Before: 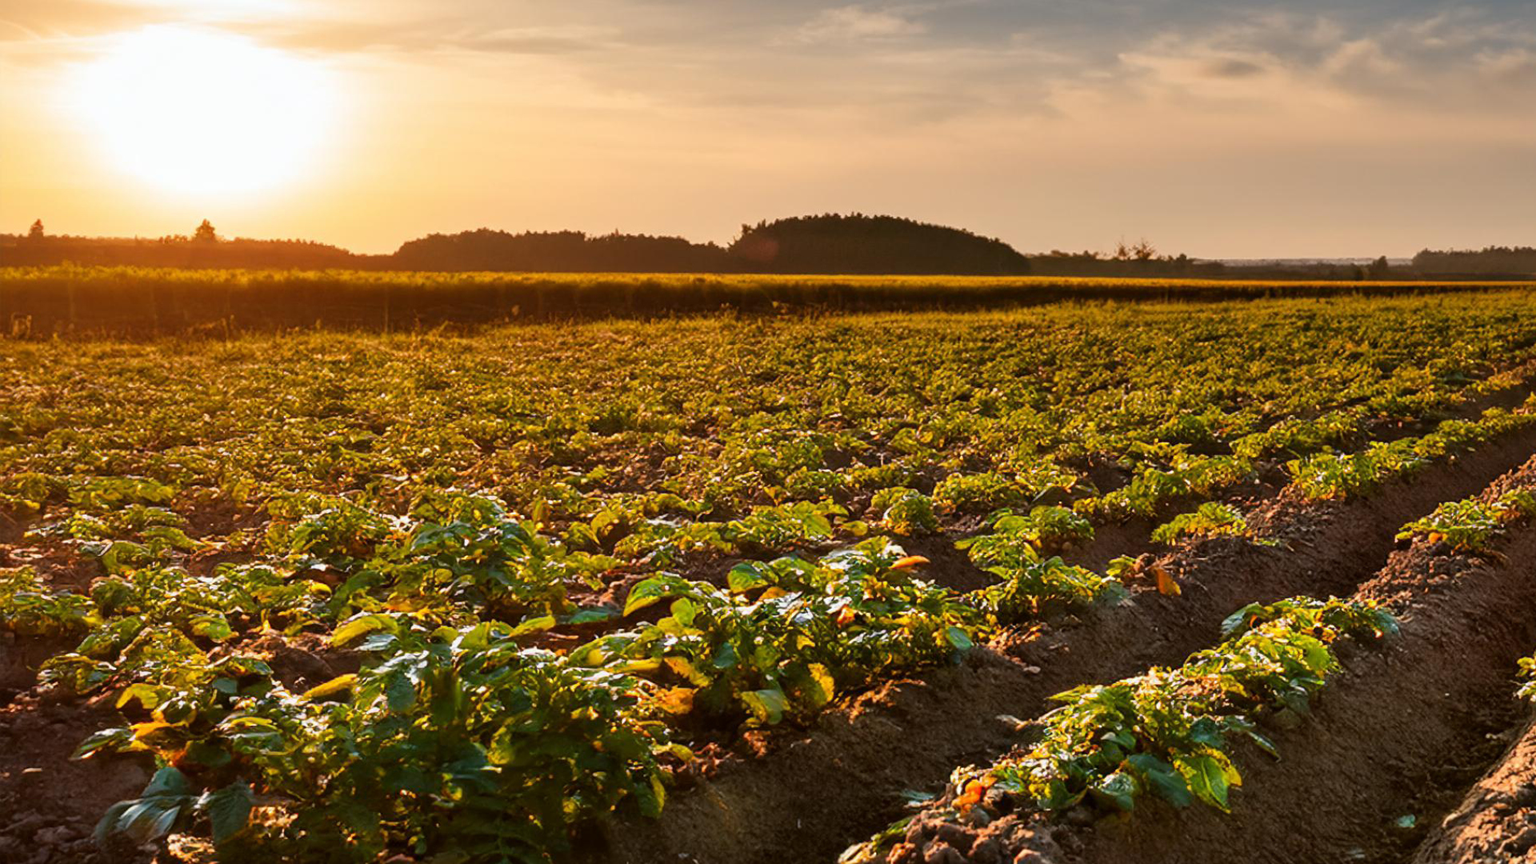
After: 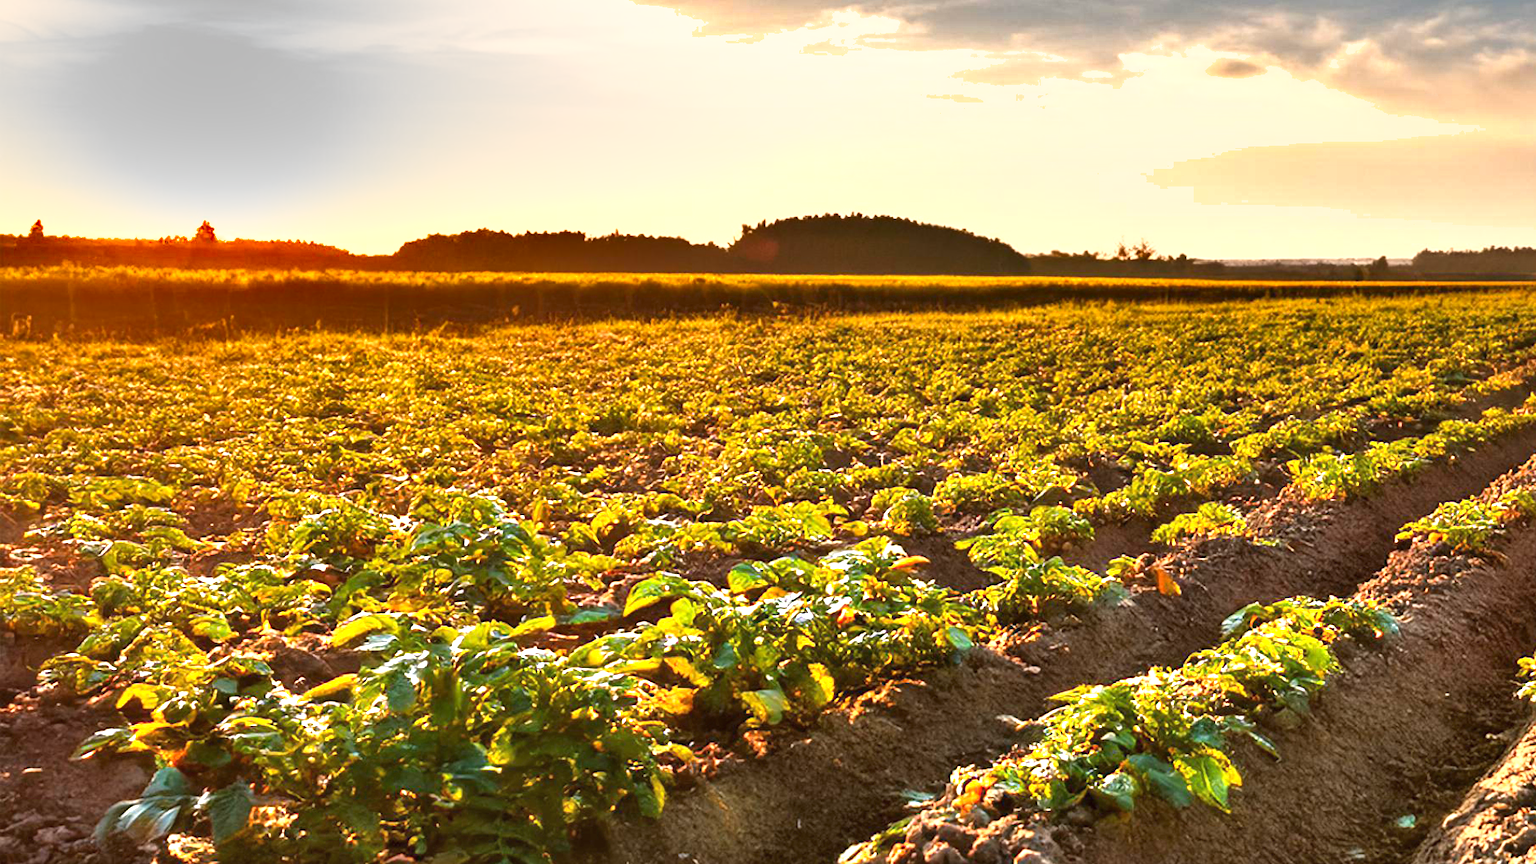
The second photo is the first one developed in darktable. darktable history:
exposure: black level correction 0, exposure 1.3 EV, compensate exposure bias true, compensate highlight preservation false
tone equalizer: on, module defaults
shadows and highlights: shadows 43.71, white point adjustment -1.46, soften with gaussian
